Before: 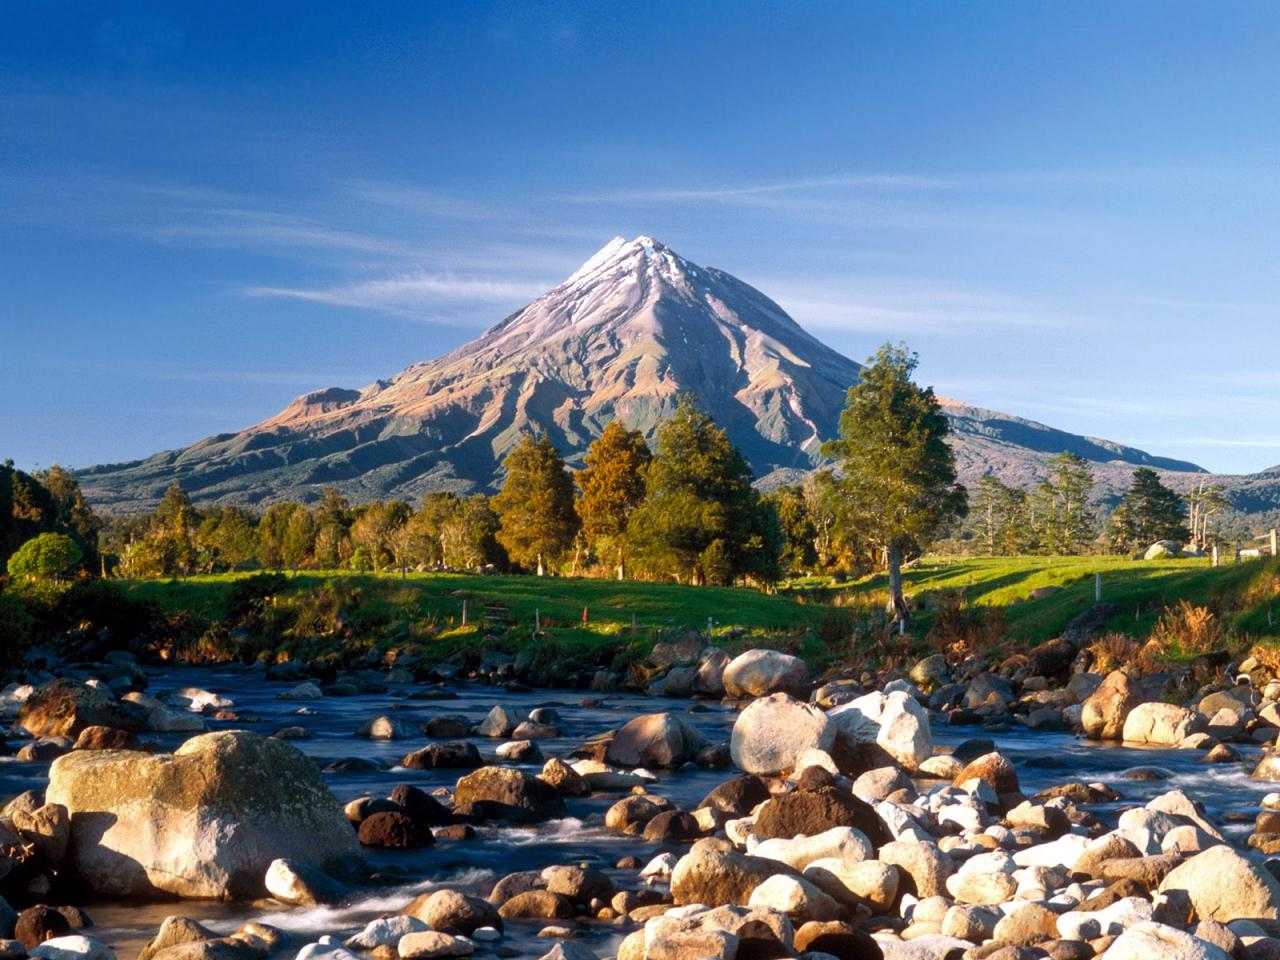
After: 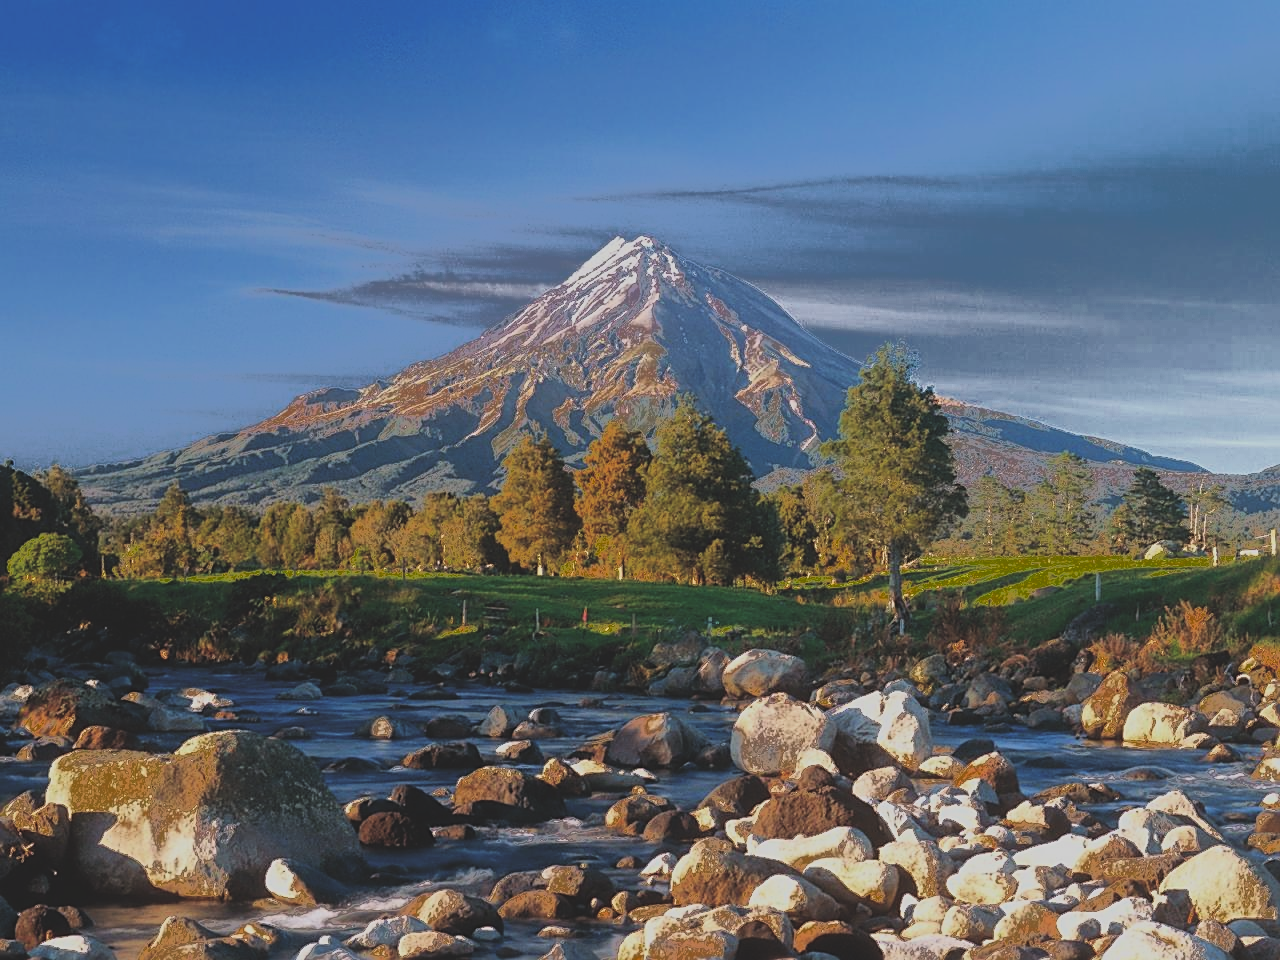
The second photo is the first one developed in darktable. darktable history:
fill light: exposure -0.73 EV, center 0.69, width 2.2
filmic rgb: black relative exposure -7.15 EV, white relative exposure 5.36 EV, hardness 3.02, color science v6 (2022)
exposure: black level correction -0.03, compensate highlight preservation false
sharpen: on, module defaults
